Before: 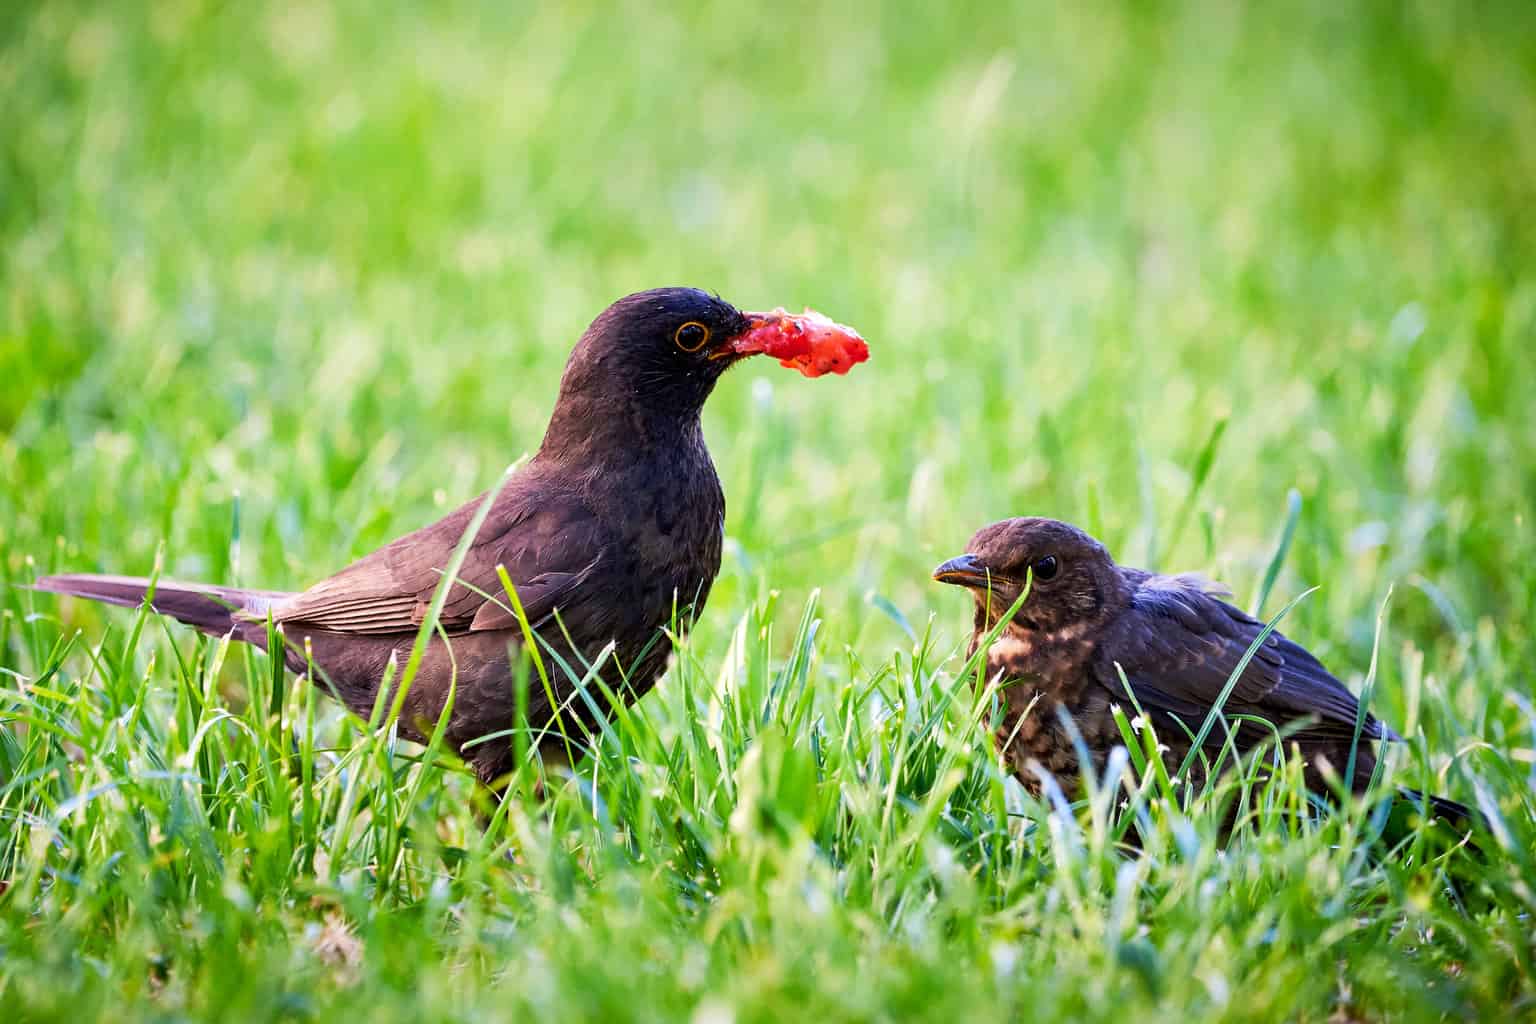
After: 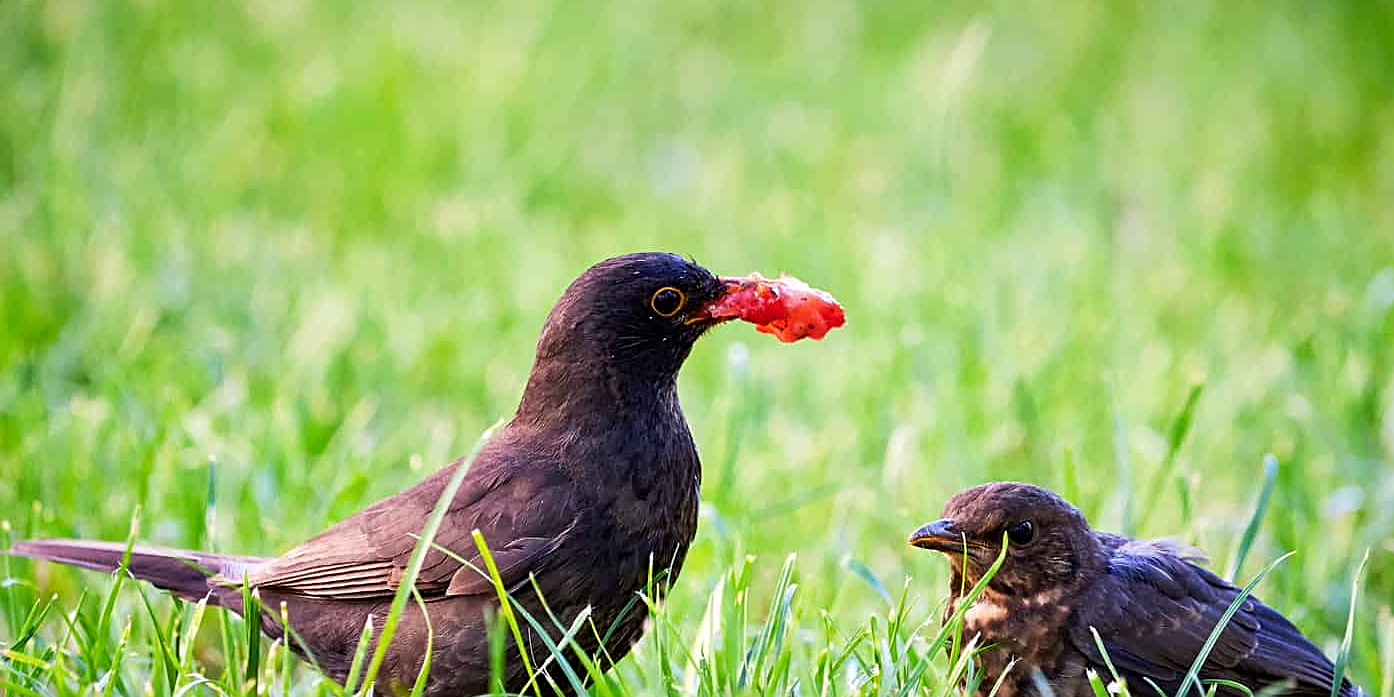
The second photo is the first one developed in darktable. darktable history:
sharpen: on, module defaults
crop: left 1.589%, top 3.424%, right 7.648%, bottom 28.441%
